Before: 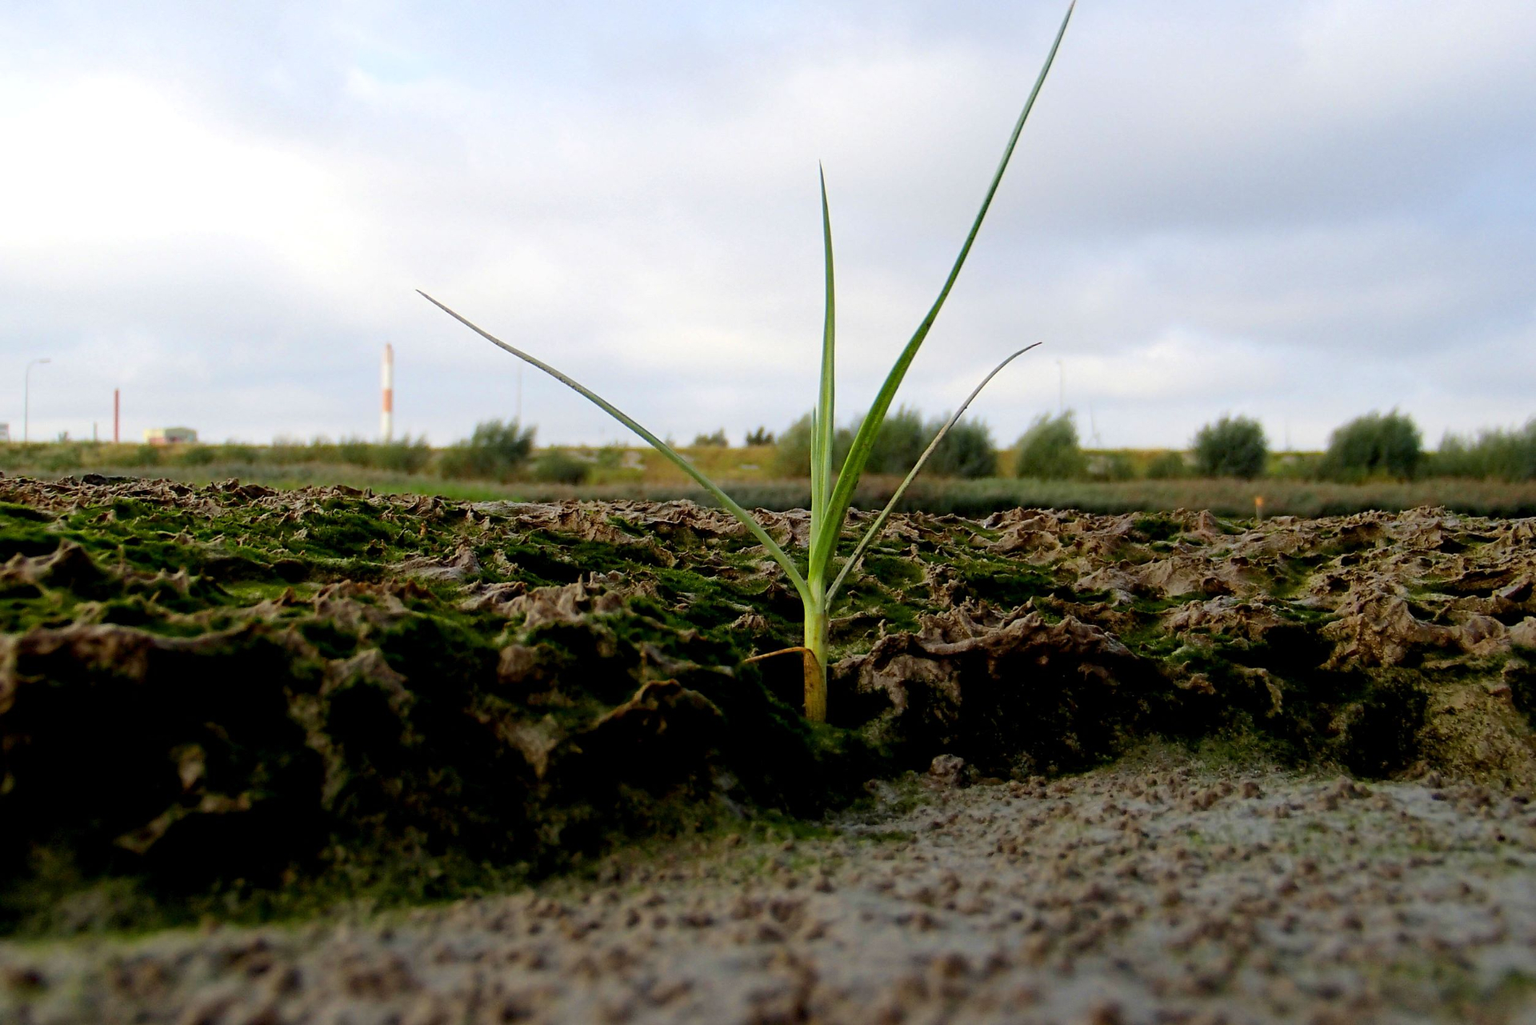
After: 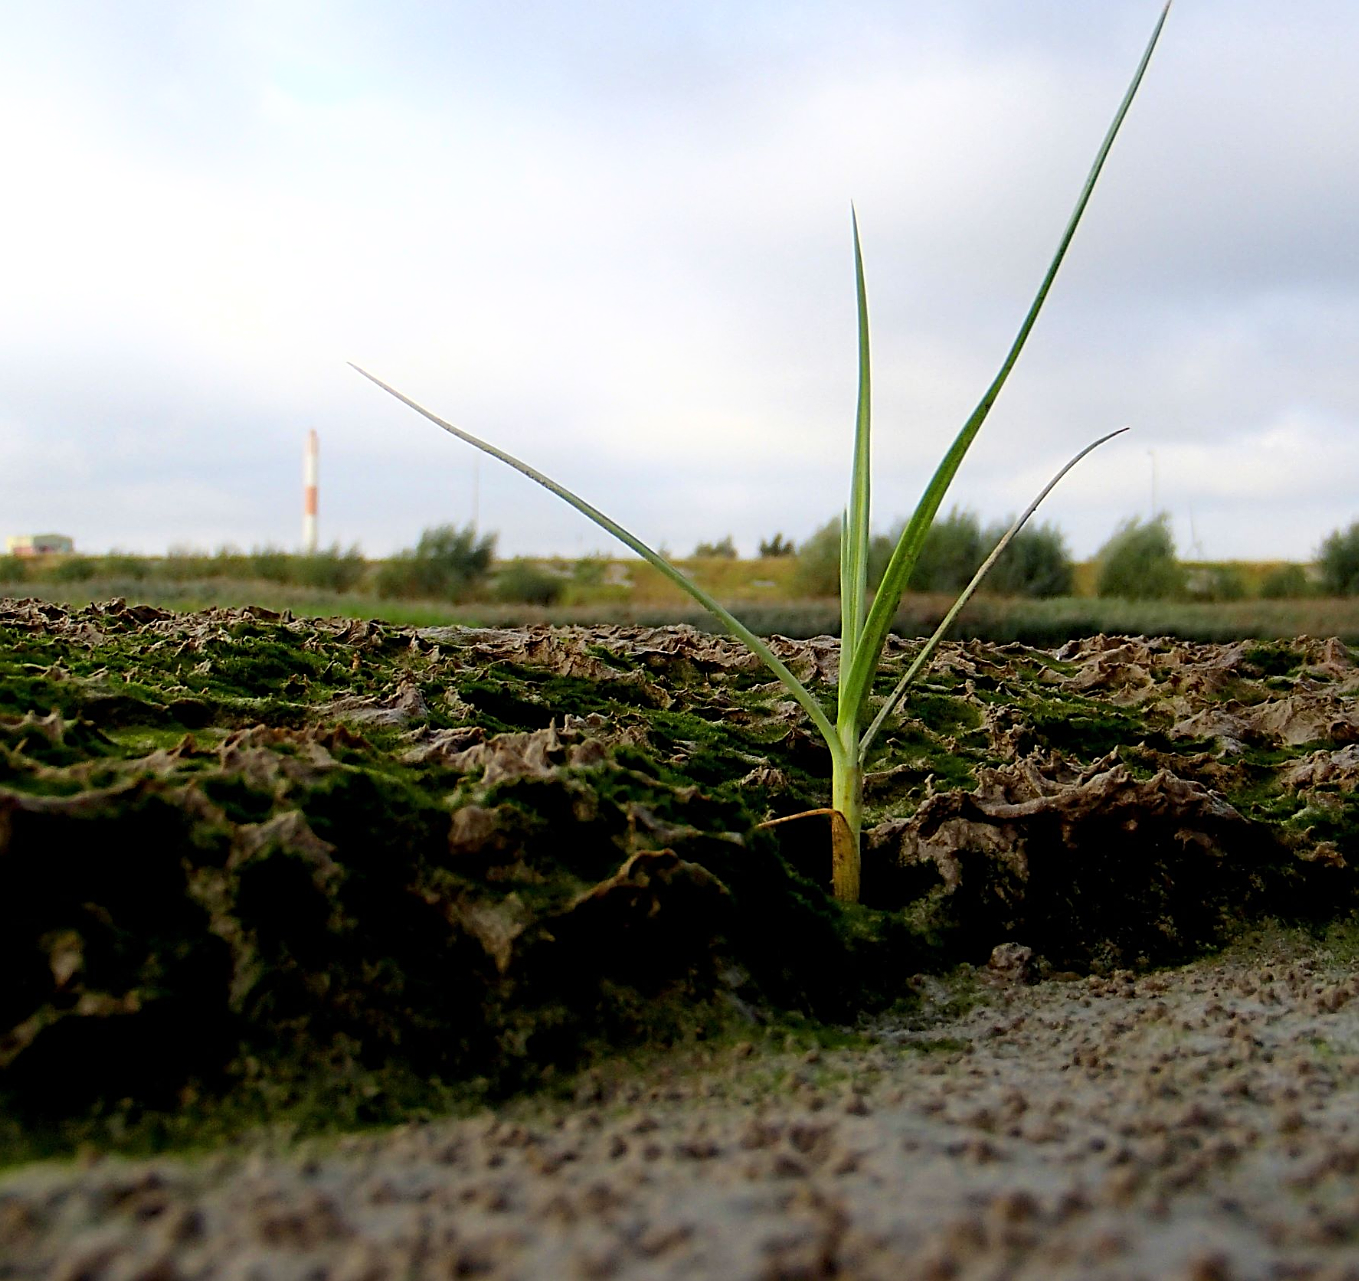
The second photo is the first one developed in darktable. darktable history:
crop and rotate: left 9.061%, right 20.142%
bloom: size 13.65%, threshold 98.39%, strength 4.82%
sharpen: on, module defaults
